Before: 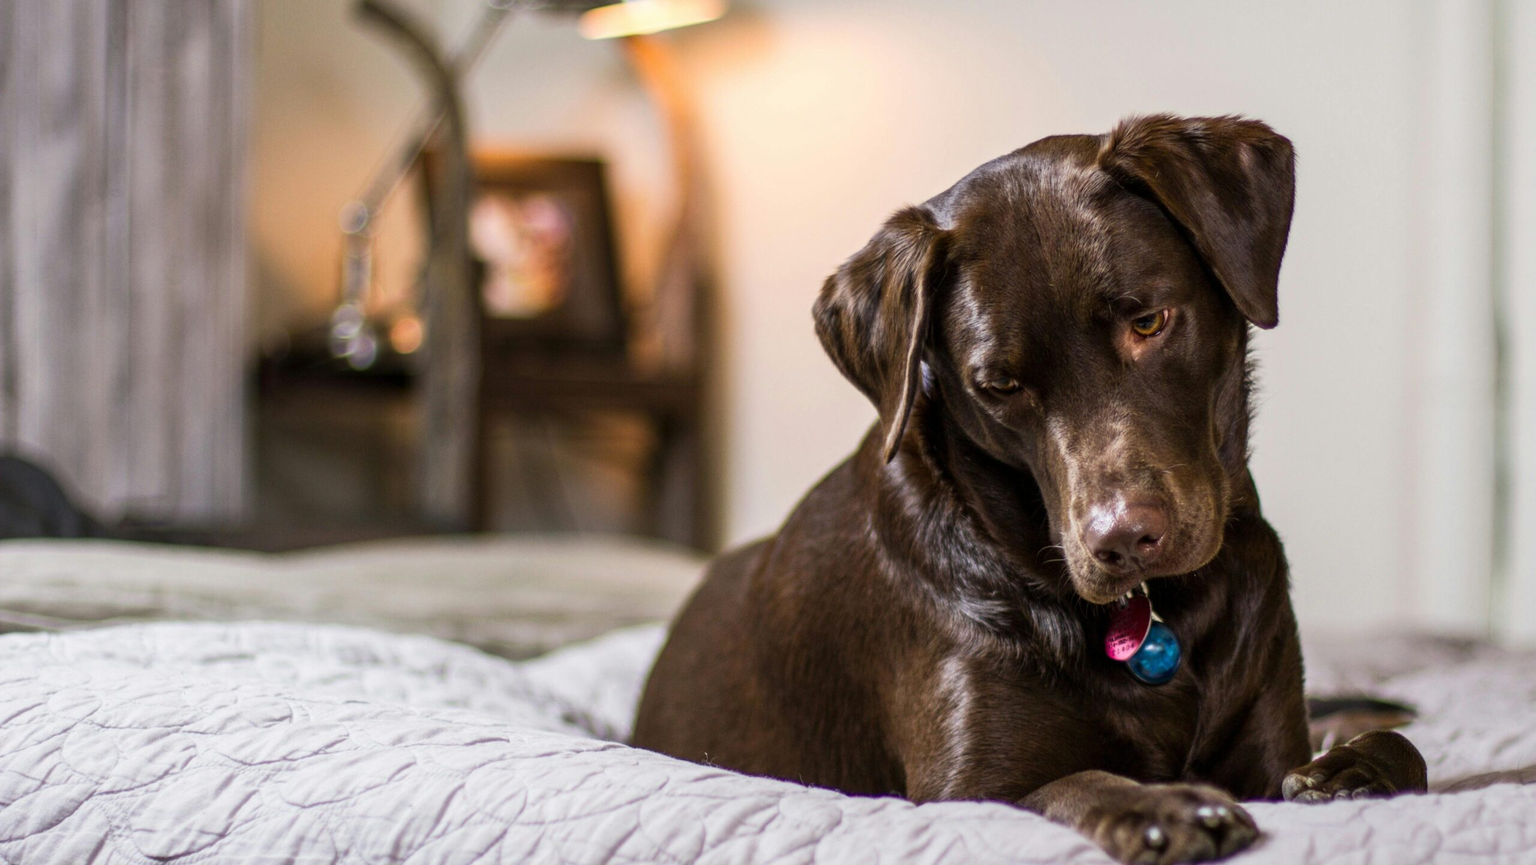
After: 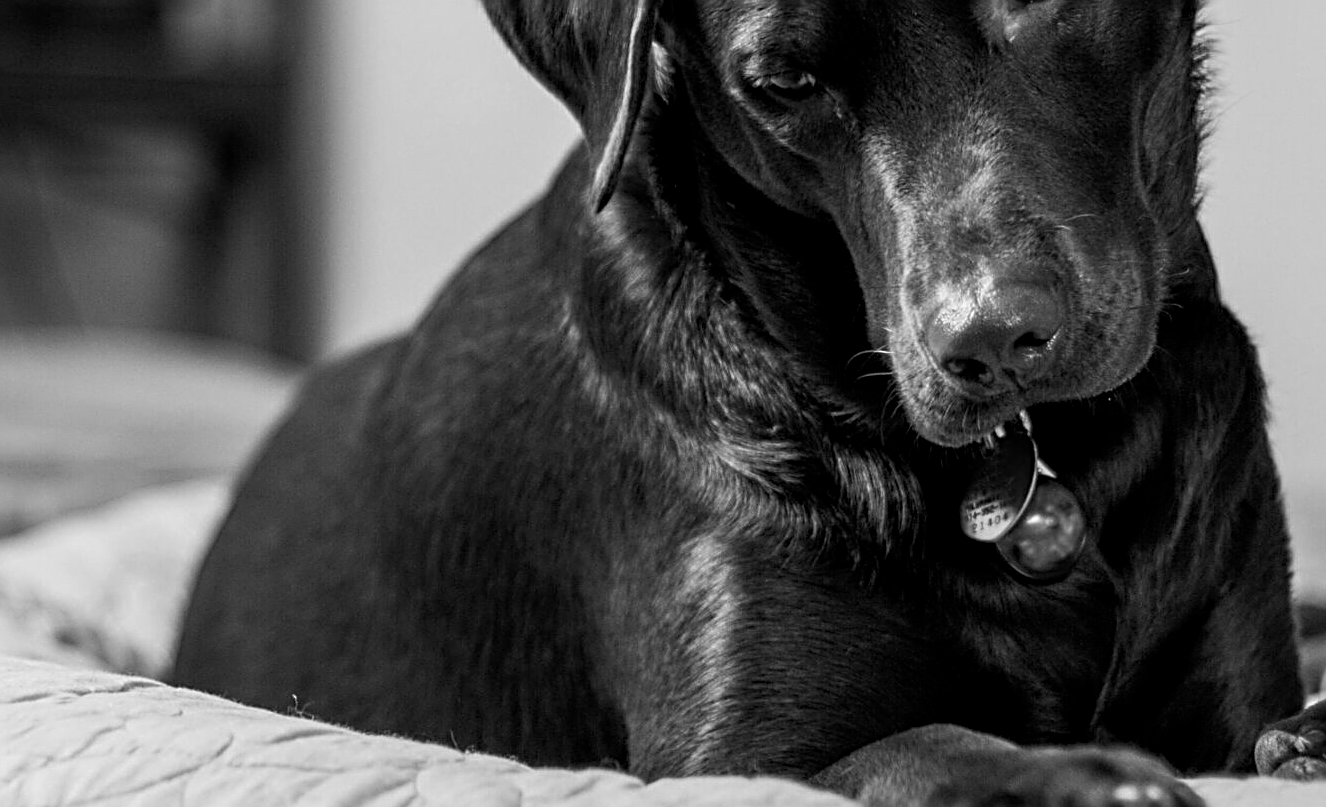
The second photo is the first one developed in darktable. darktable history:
sharpen: radius 2.817, amount 0.715
color calibration: output gray [0.28, 0.41, 0.31, 0], gray › normalize channels true, illuminant same as pipeline (D50), adaptation XYZ, x 0.346, y 0.359, gamut compression 0
exposure: black level correction 0.004, exposure 0.014 EV, compensate highlight preservation false
crop: left 34.479%, top 38.822%, right 13.718%, bottom 5.172%
